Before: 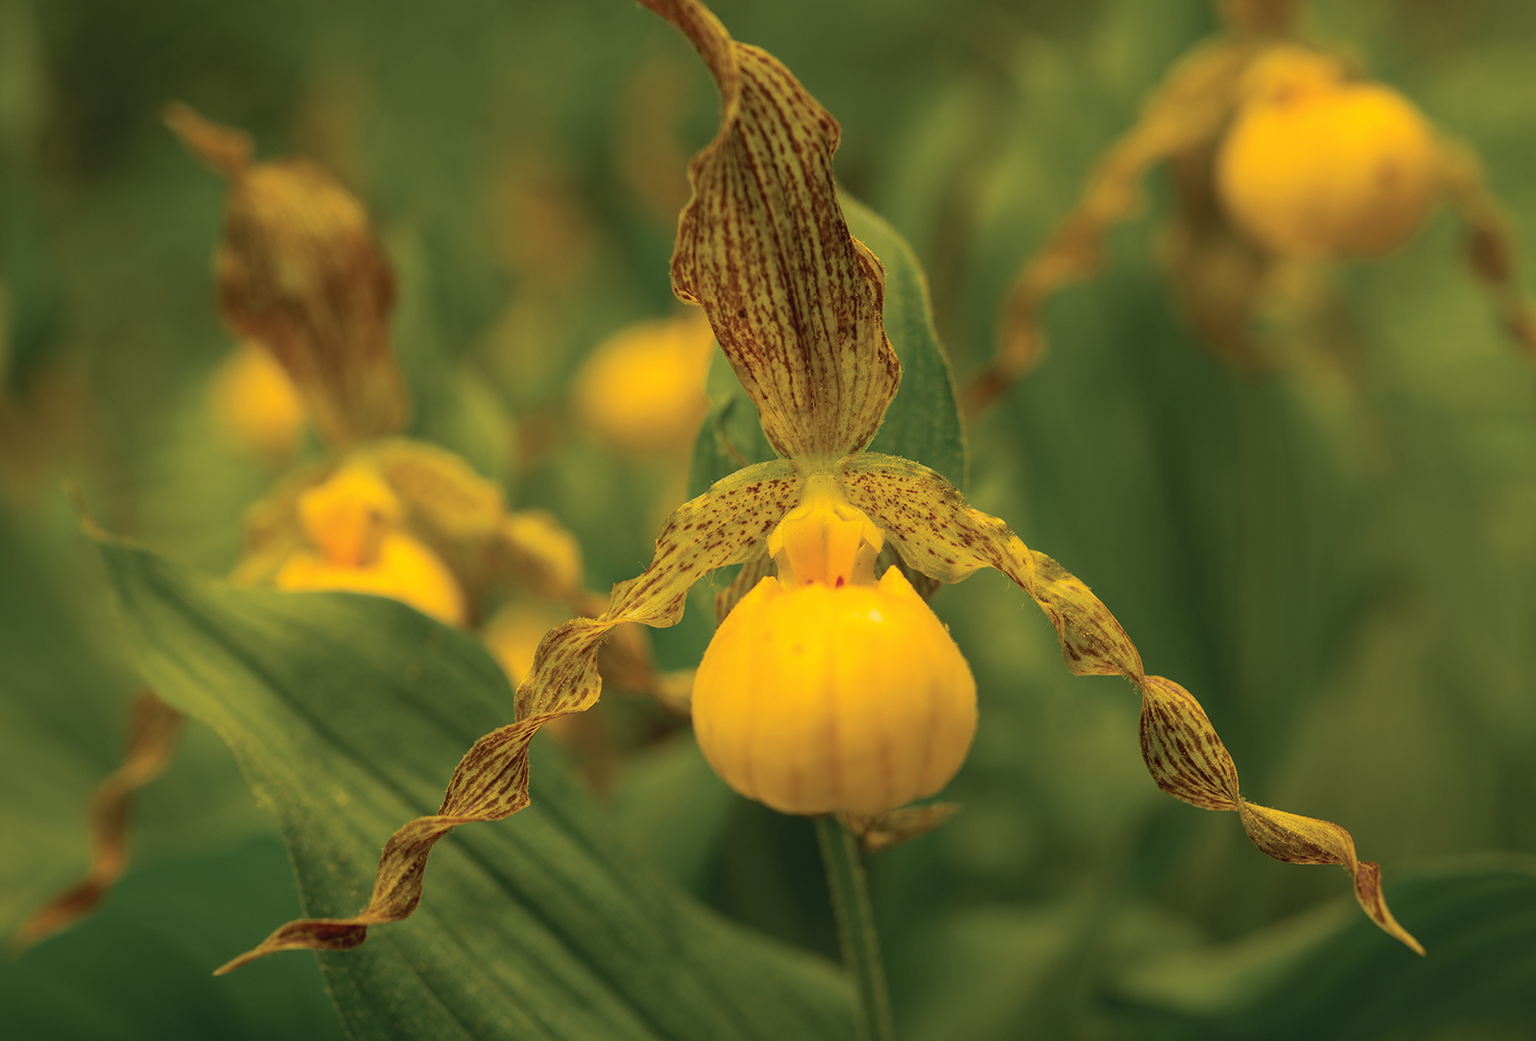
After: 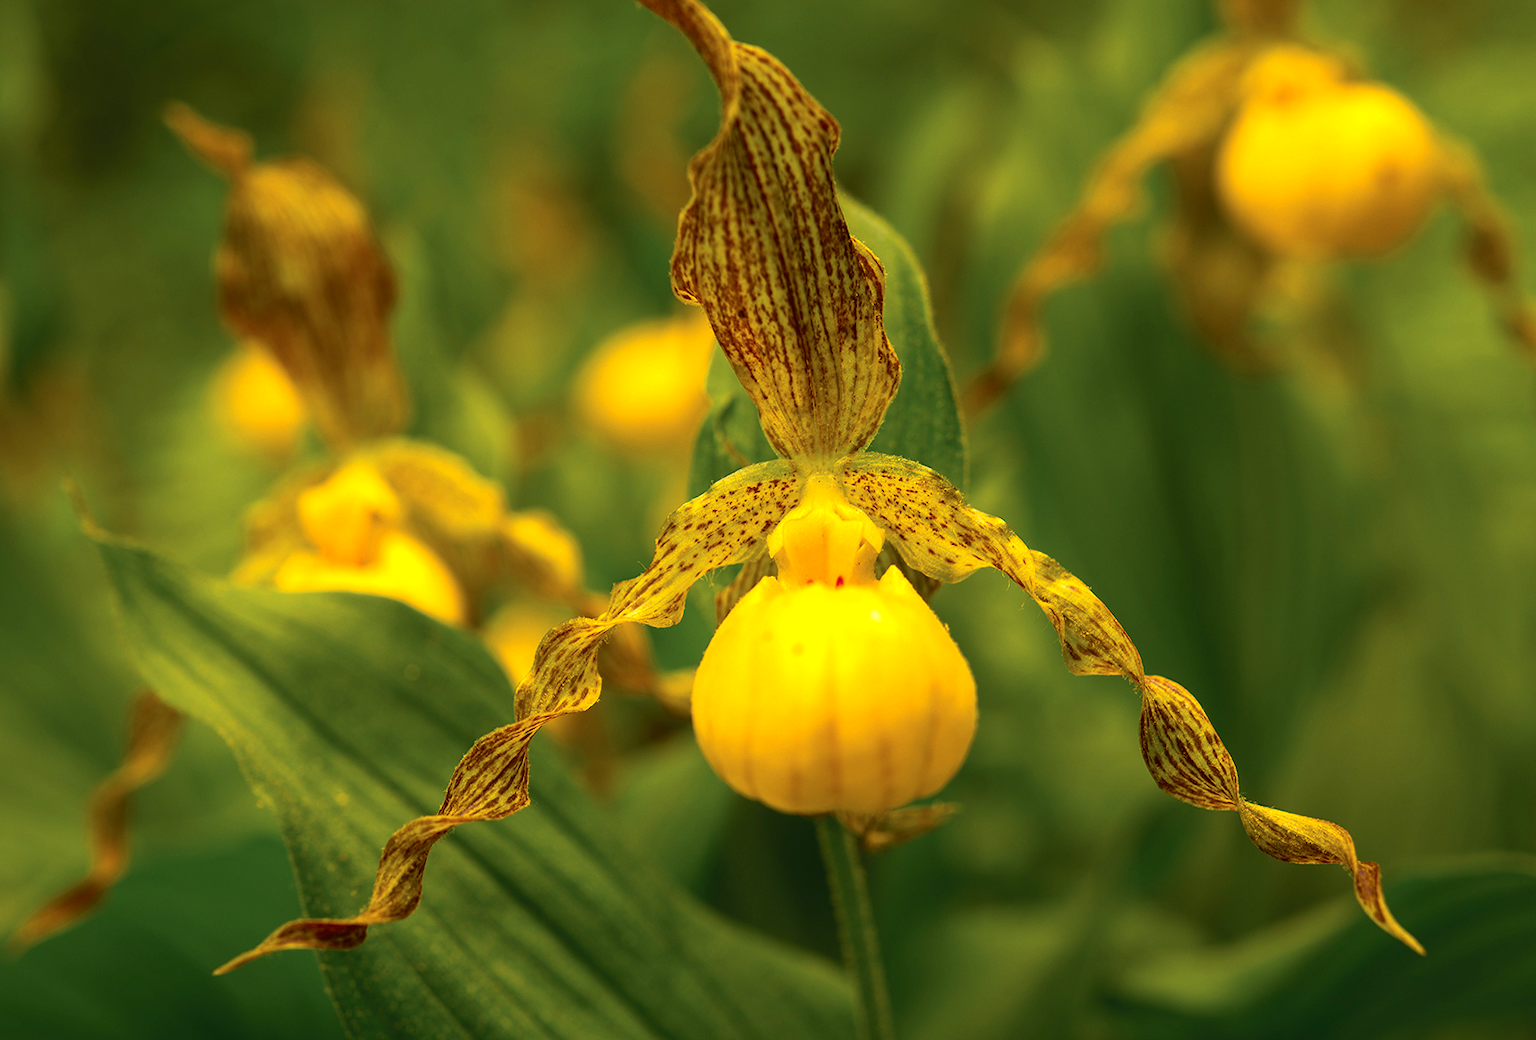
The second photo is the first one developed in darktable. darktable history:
contrast brightness saturation: contrast 0.07, brightness -0.14, saturation 0.11
exposure: exposure 0.7 EV, compensate highlight preservation false
